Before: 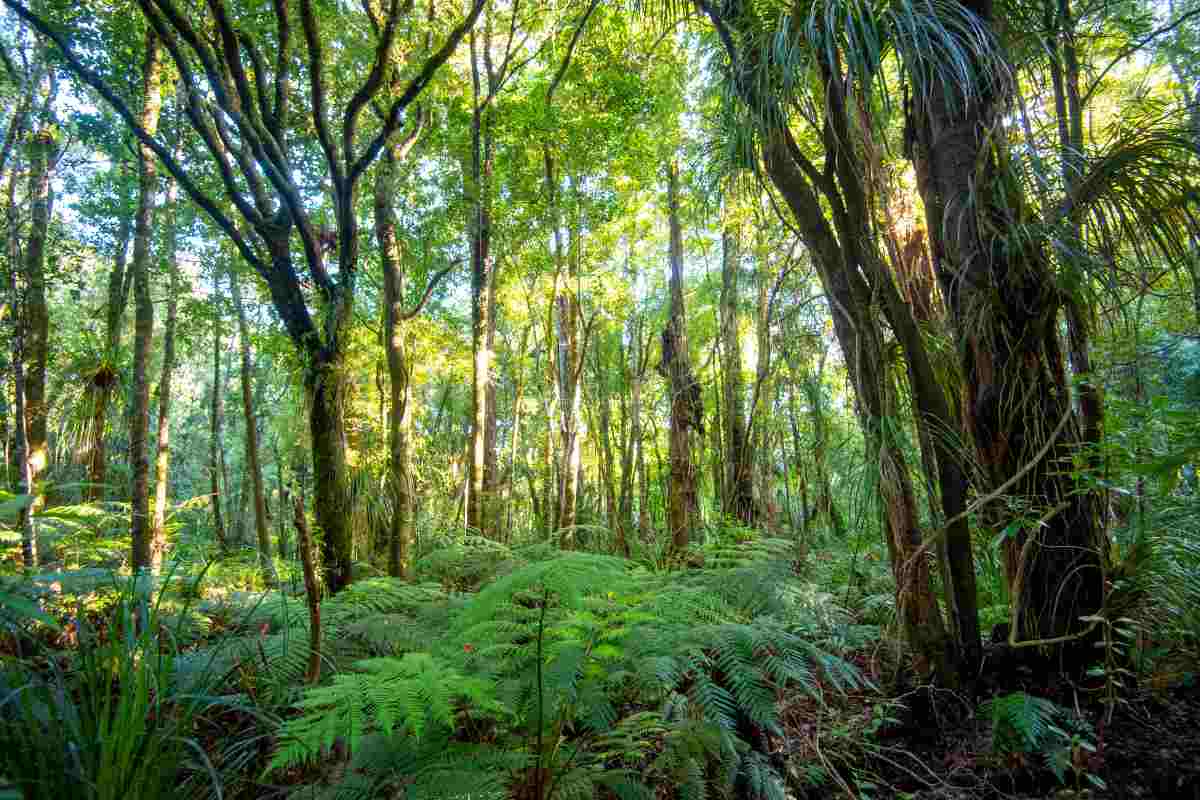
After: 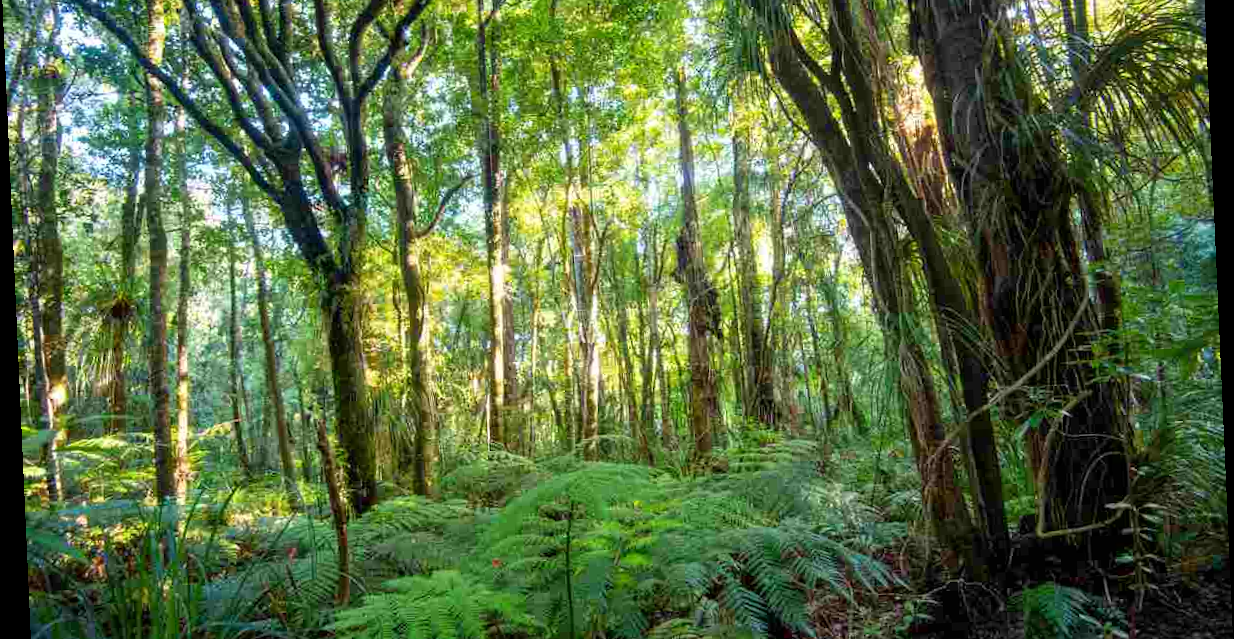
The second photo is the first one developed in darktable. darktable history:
rotate and perspective: rotation -2.56°, automatic cropping off
crop: top 13.819%, bottom 11.169%
